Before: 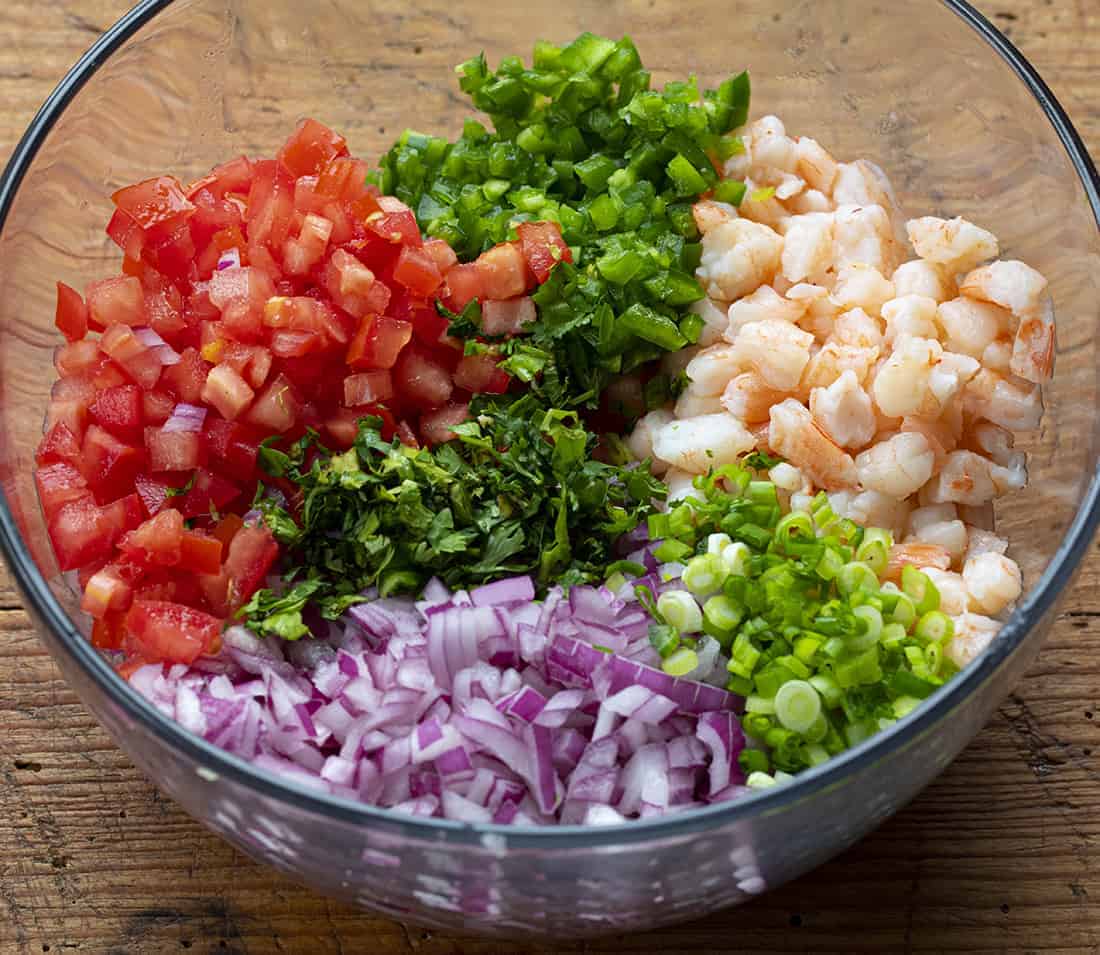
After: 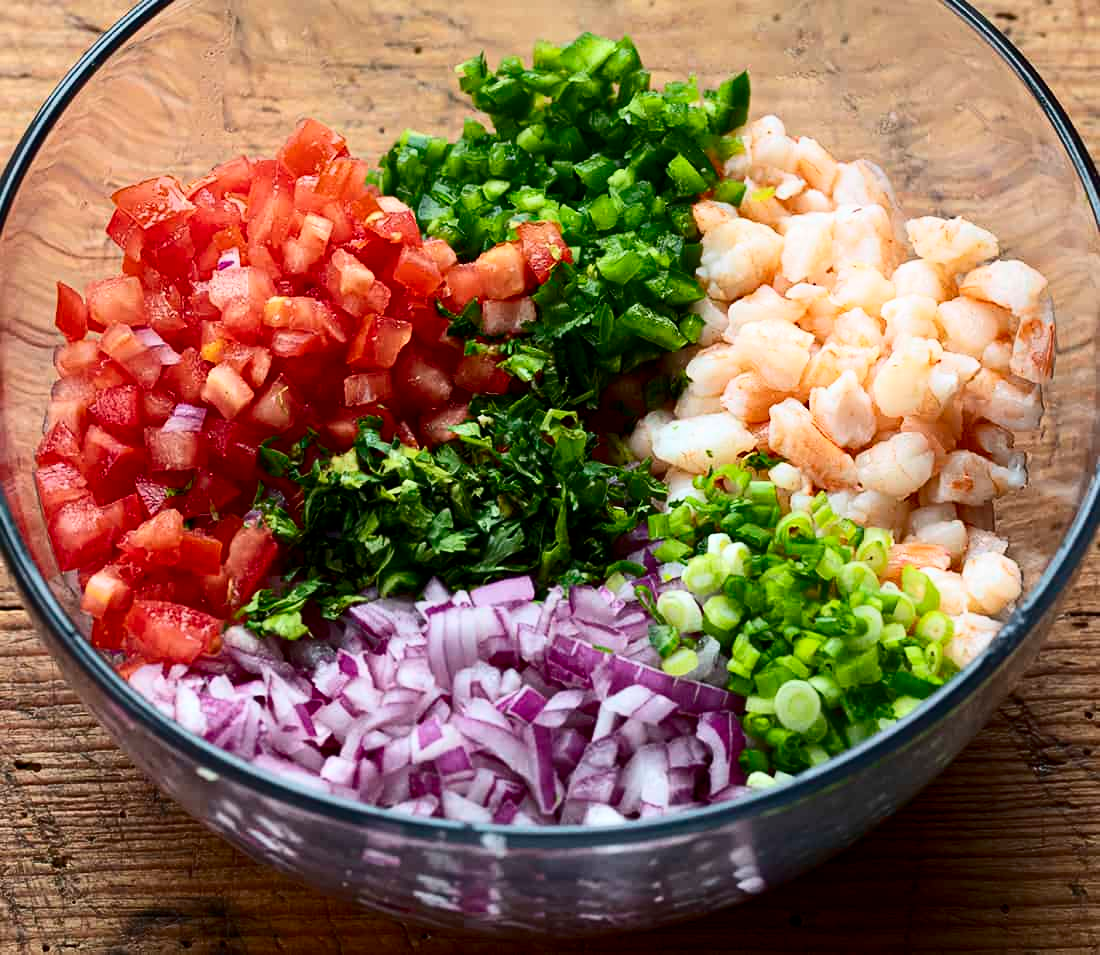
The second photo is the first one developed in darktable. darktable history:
contrast brightness saturation: contrast 0.275
tone equalizer: mask exposure compensation -0.512 EV
